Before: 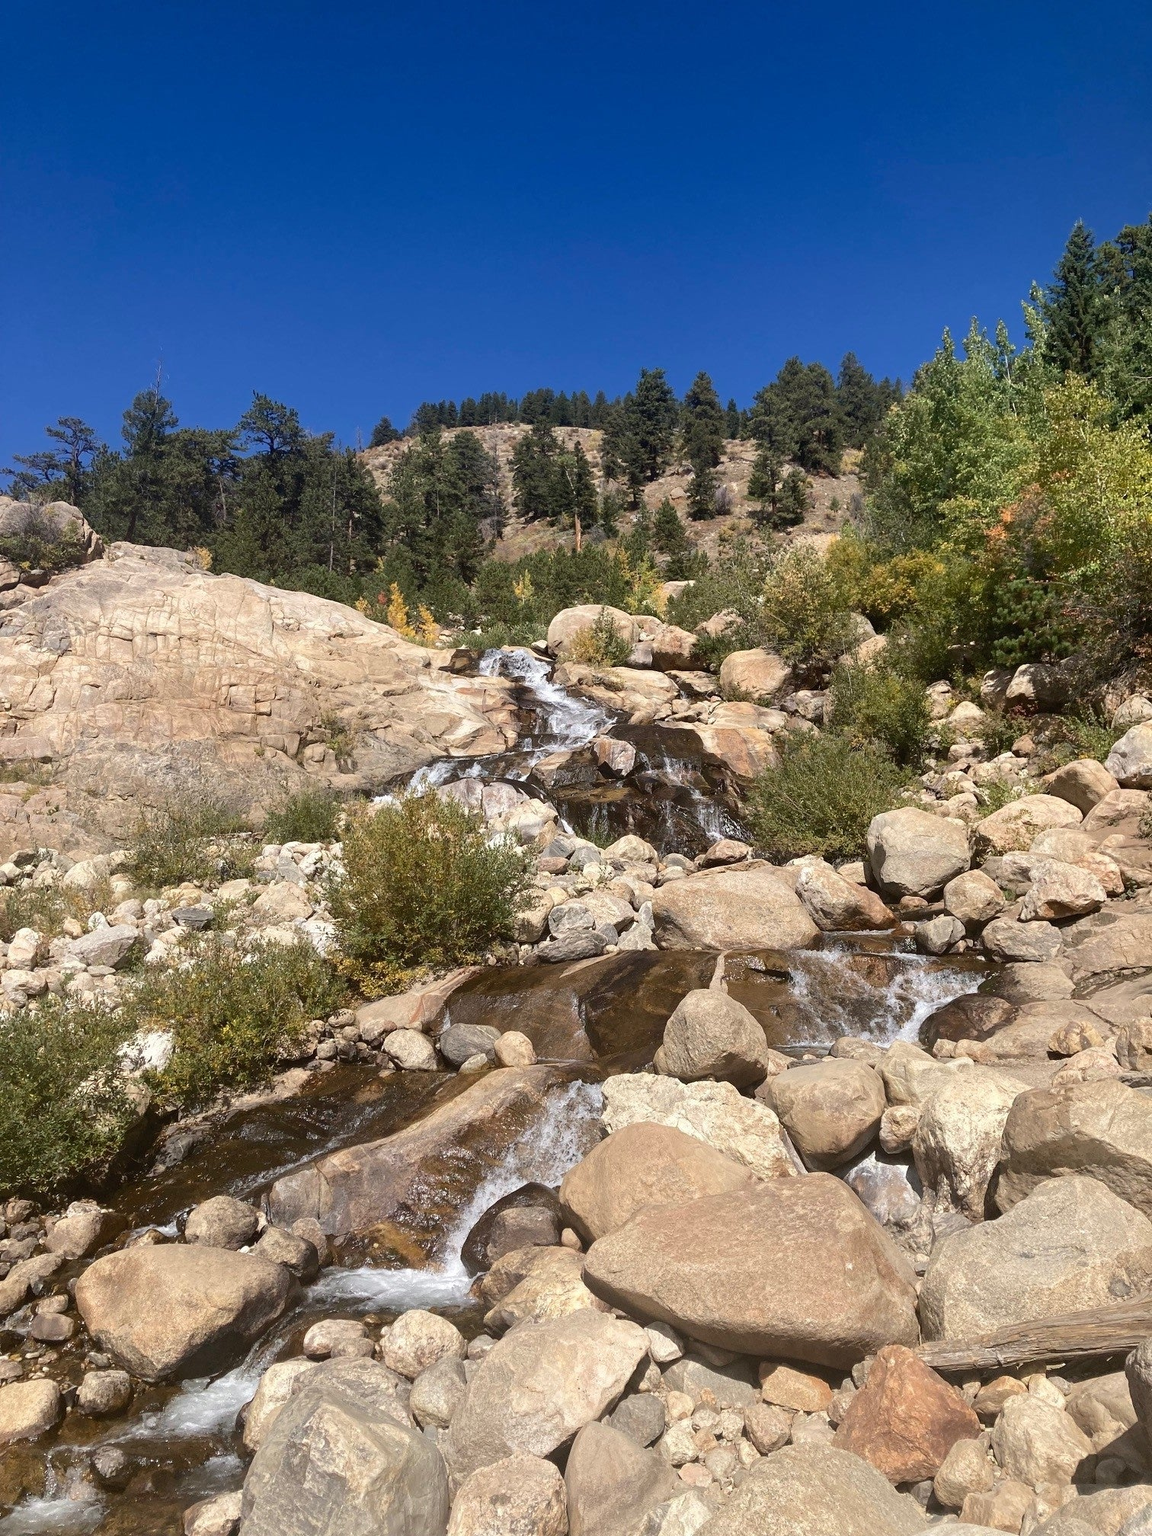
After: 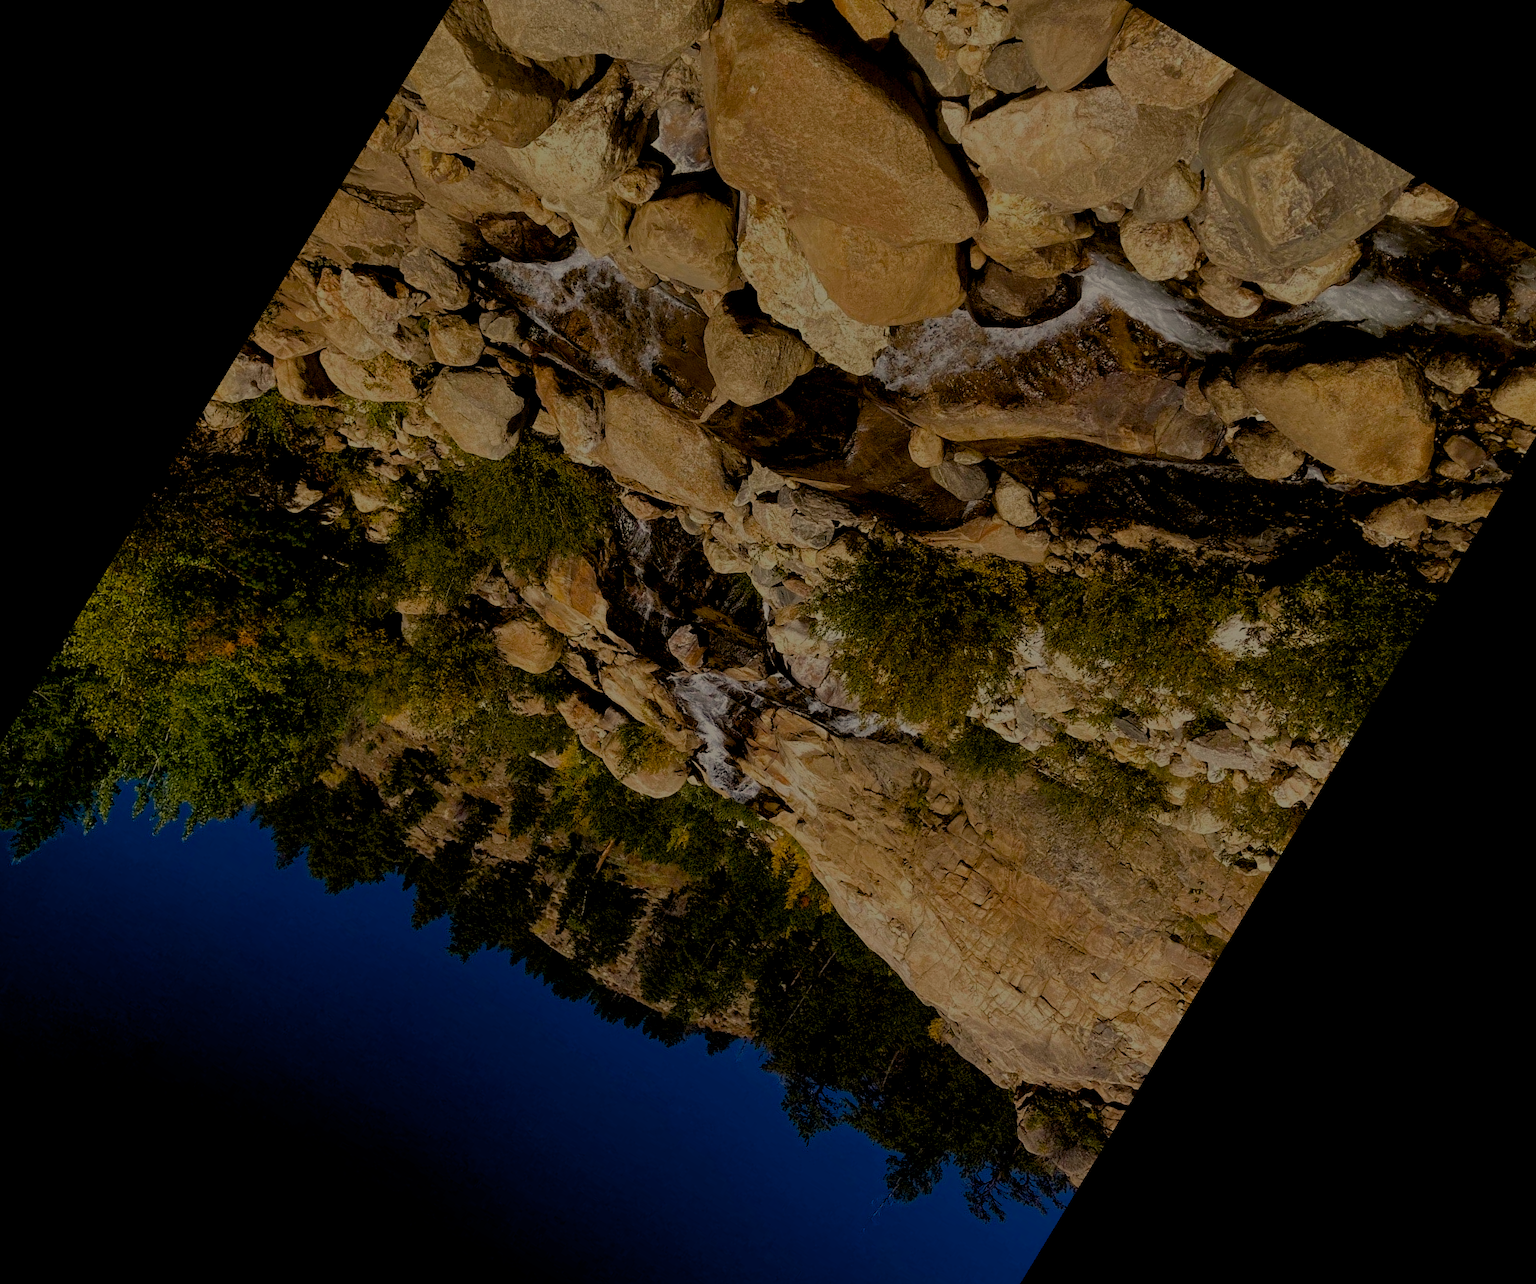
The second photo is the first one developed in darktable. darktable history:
color balance rgb: shadows lift › luminance -9.41%, highlights gain › luminance 17.6%, global offset › luminance -1.45%, perceptual saturation grading › highlights -17.77%, perceptual saturation grading › mid-tones 33.1%, perceptual saturation grading › shadows 50.52%, global vibrance 24.22%
exposure: exposure -2.002 EV, compensate highlight preservation false
crop and rotate: angle 148.68°, left 9.111%, top 15.603%, right 4.588%, bottom 17.041%
white balance: red 1.045, blue 0.932
